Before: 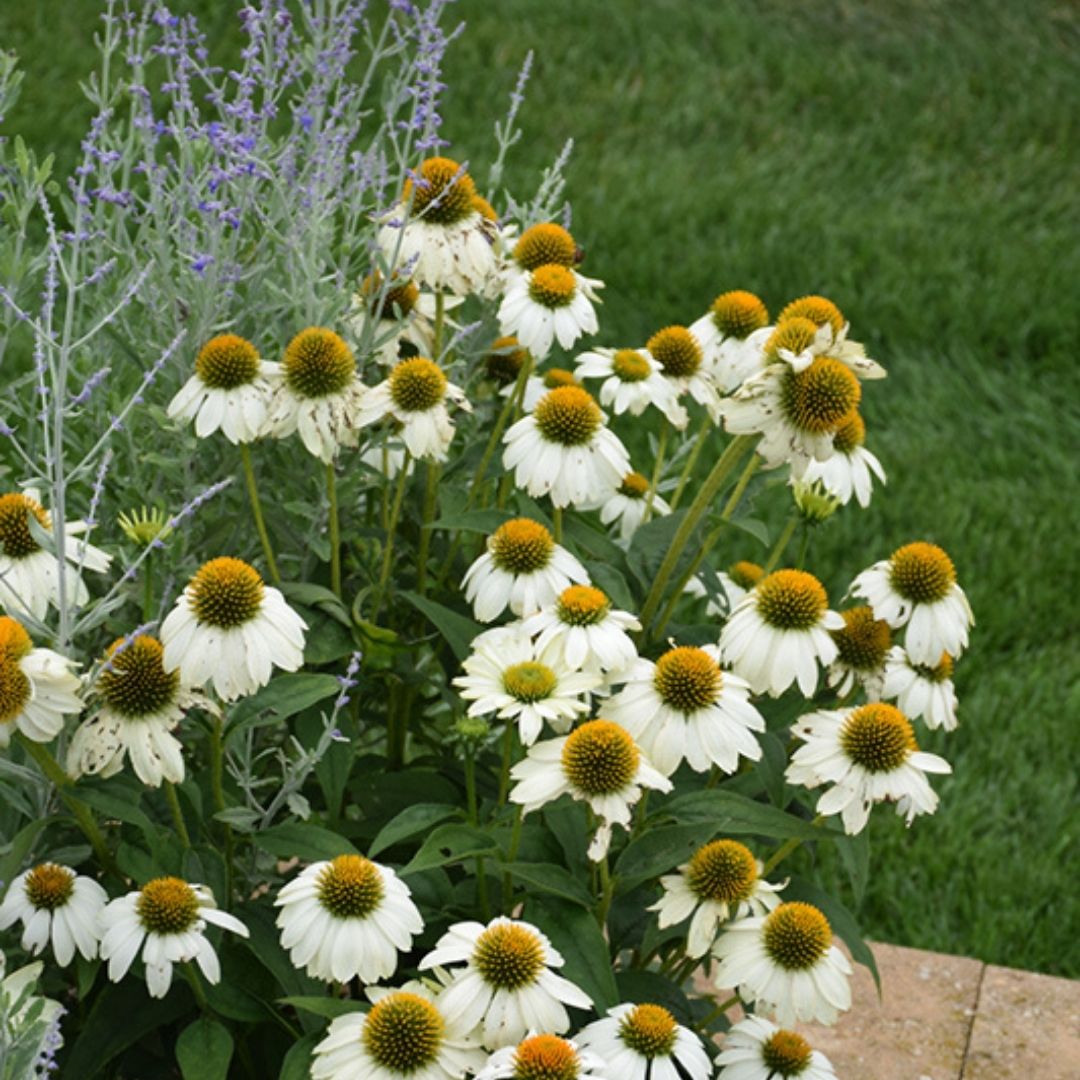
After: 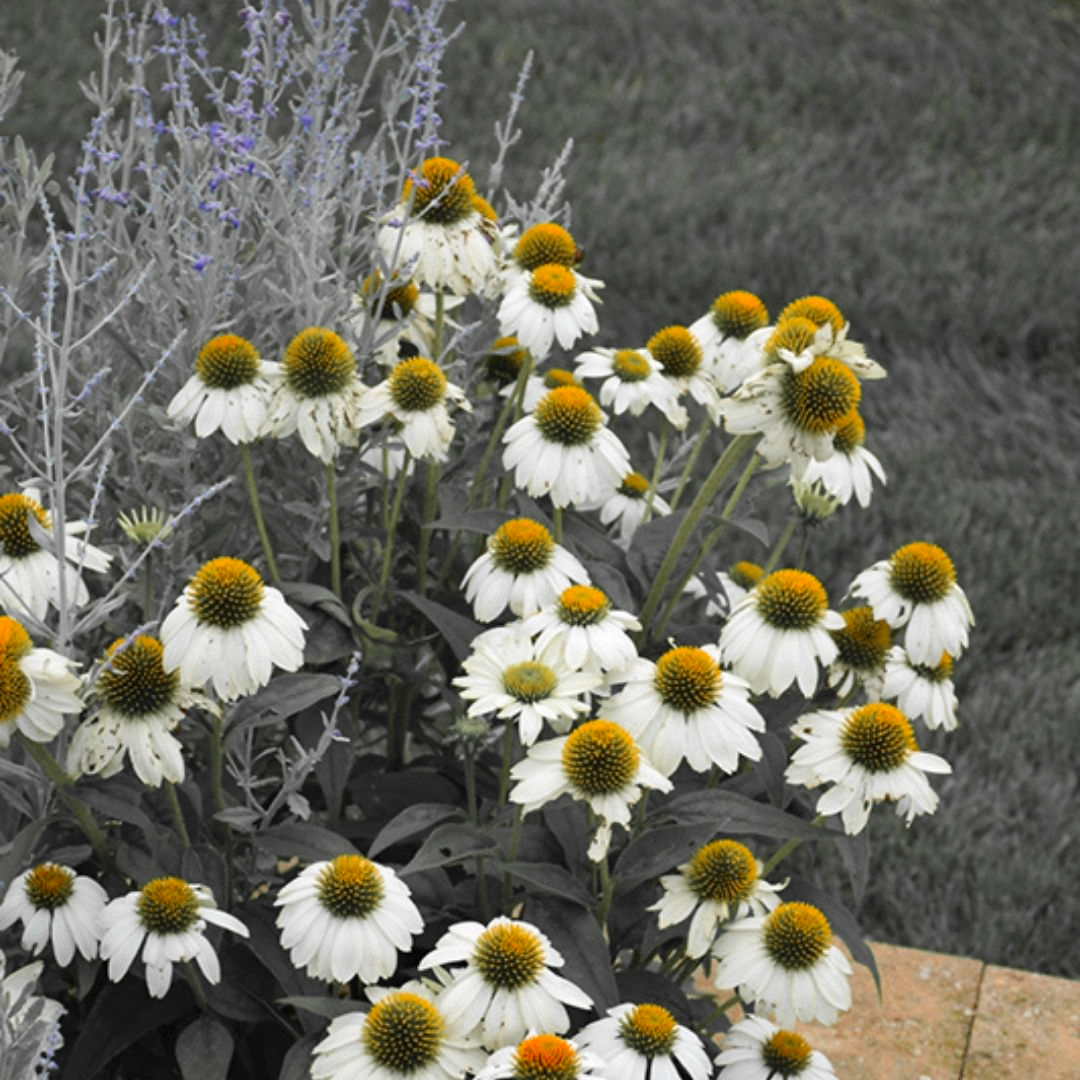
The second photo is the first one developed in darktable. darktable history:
color zones: curves: ch1 [(0, 0.679) (0.143, 0.647) (0.286, 0.261) (0.378, -0.011) (0.571, 0.396) (0.714, 0.399) (0.857, 0.406) (1, 0.679)]
contrast brightness saturation: saturation 0.18
